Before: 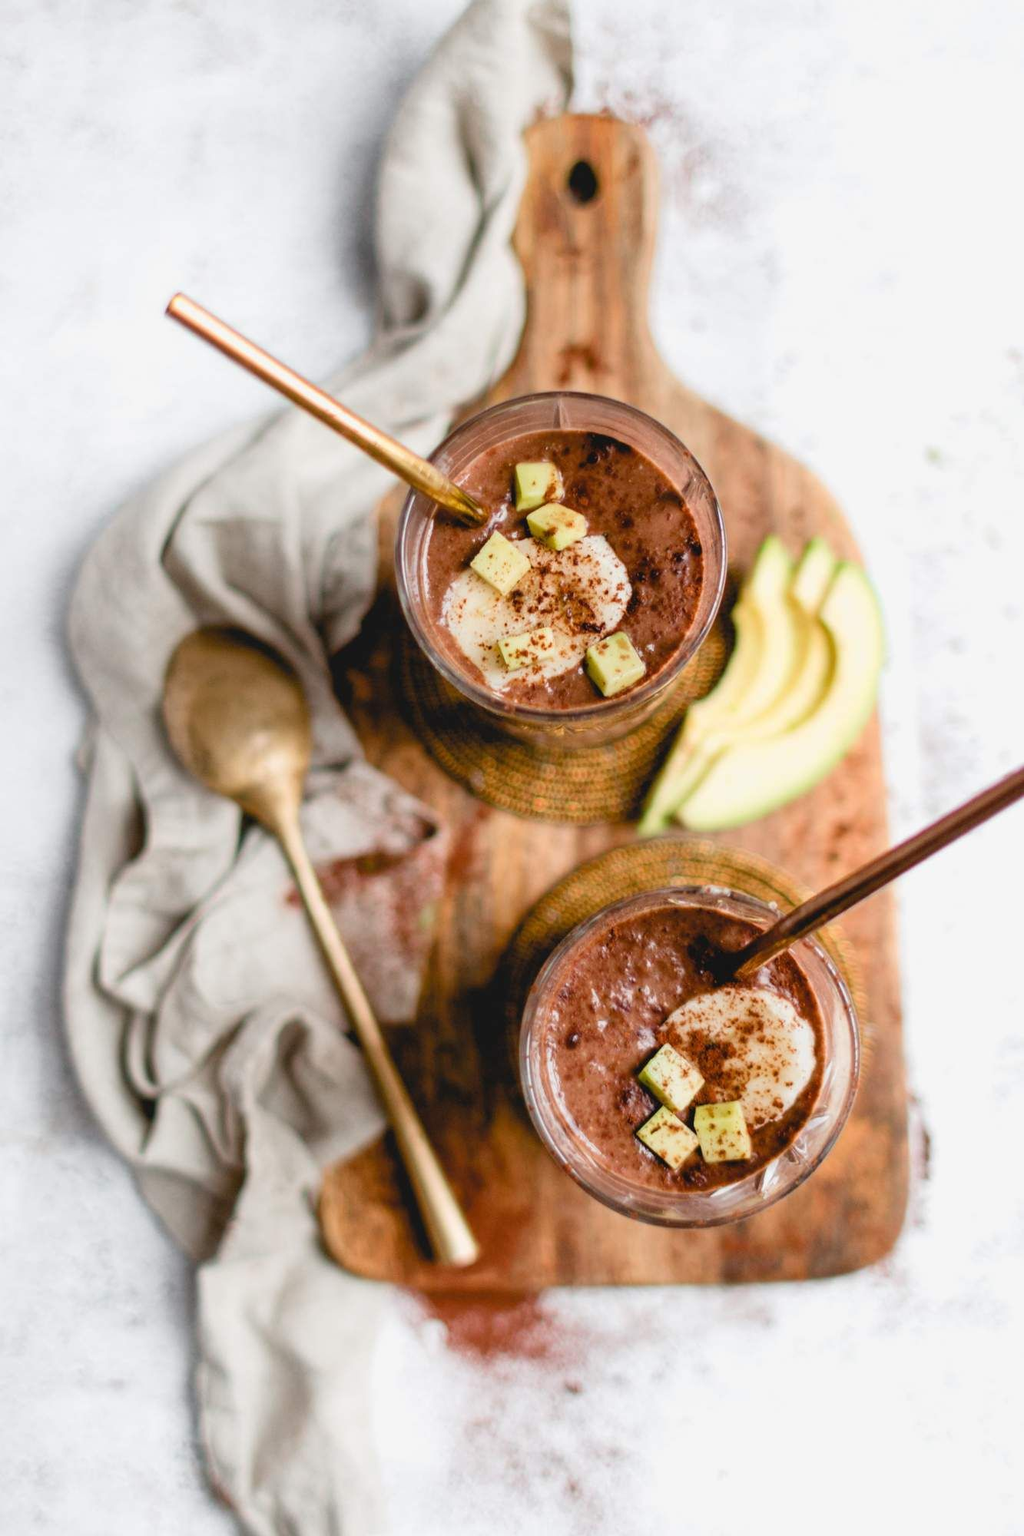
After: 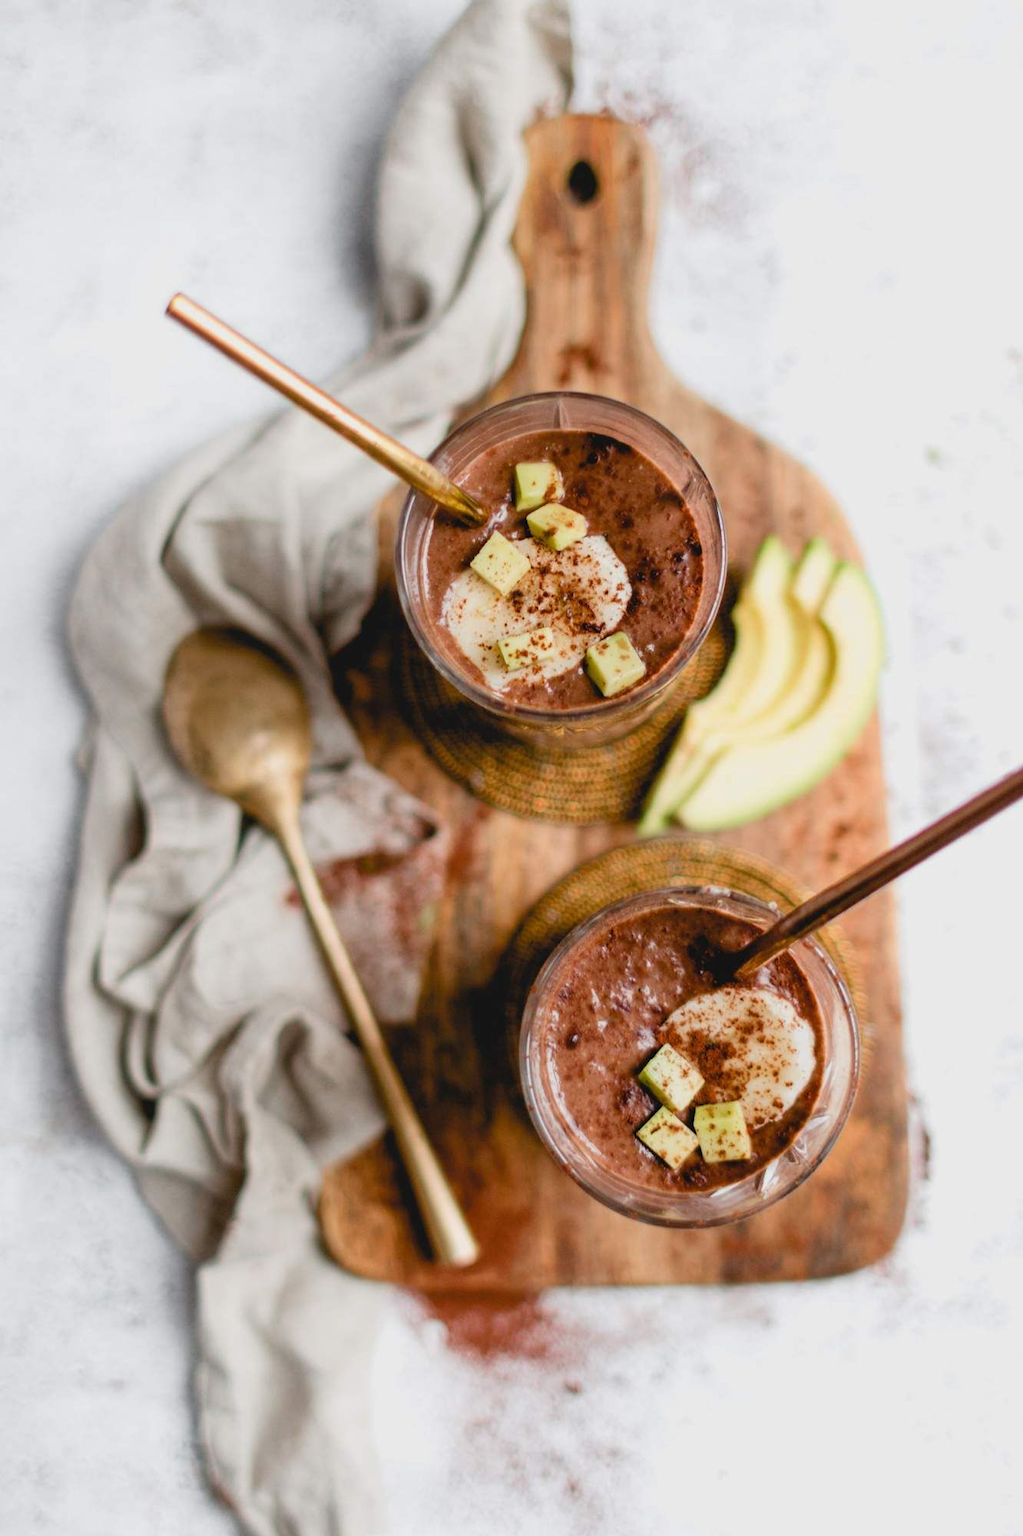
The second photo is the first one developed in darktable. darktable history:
exposure: exposure -0.158 EV, compensate highlight preservation false
